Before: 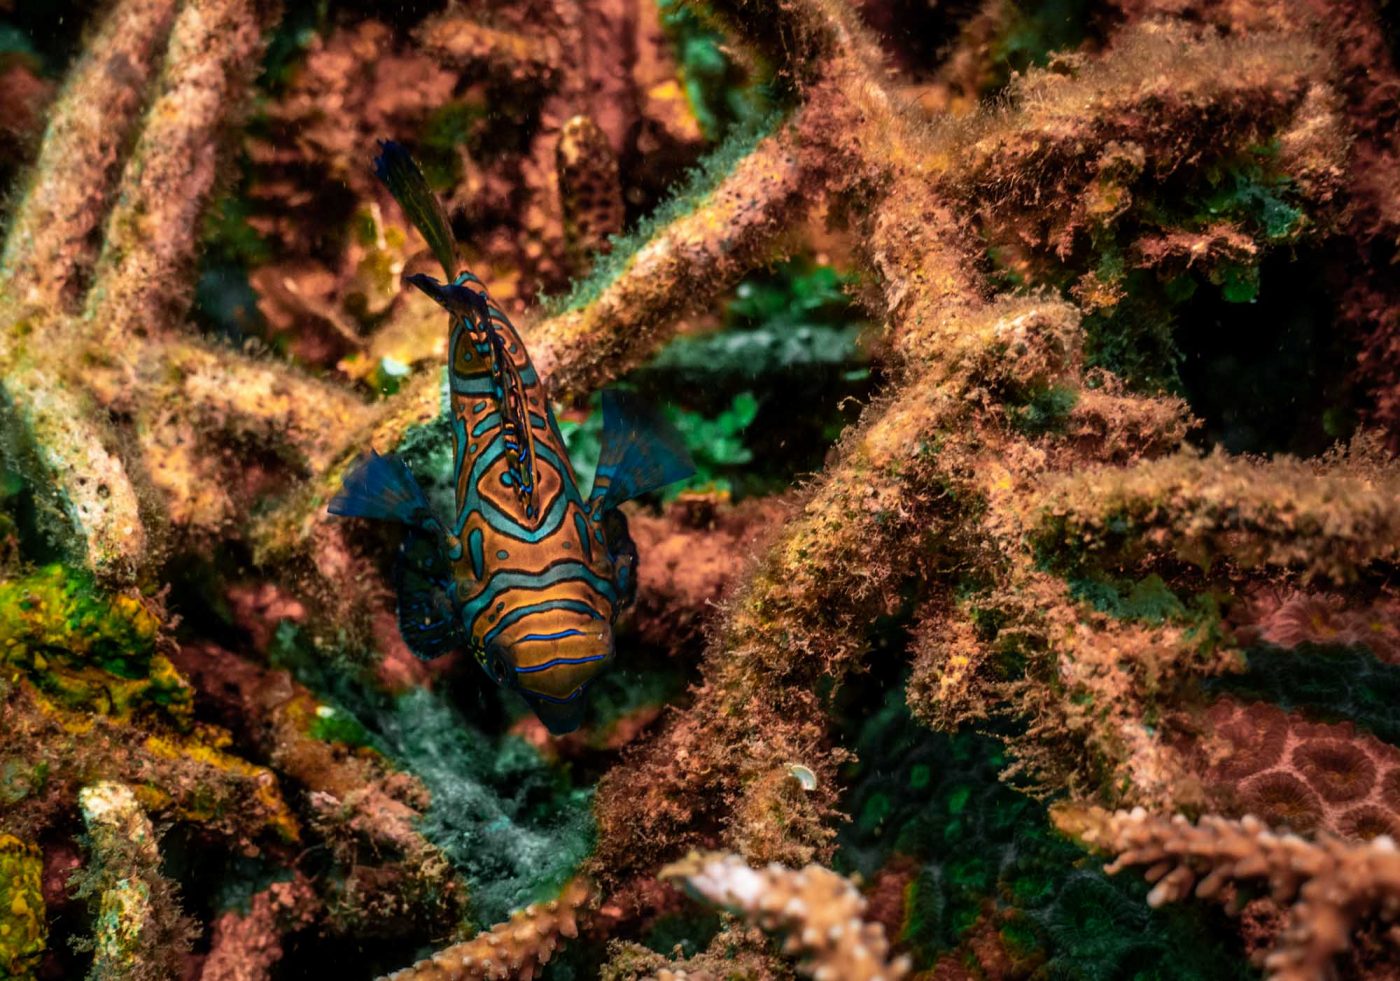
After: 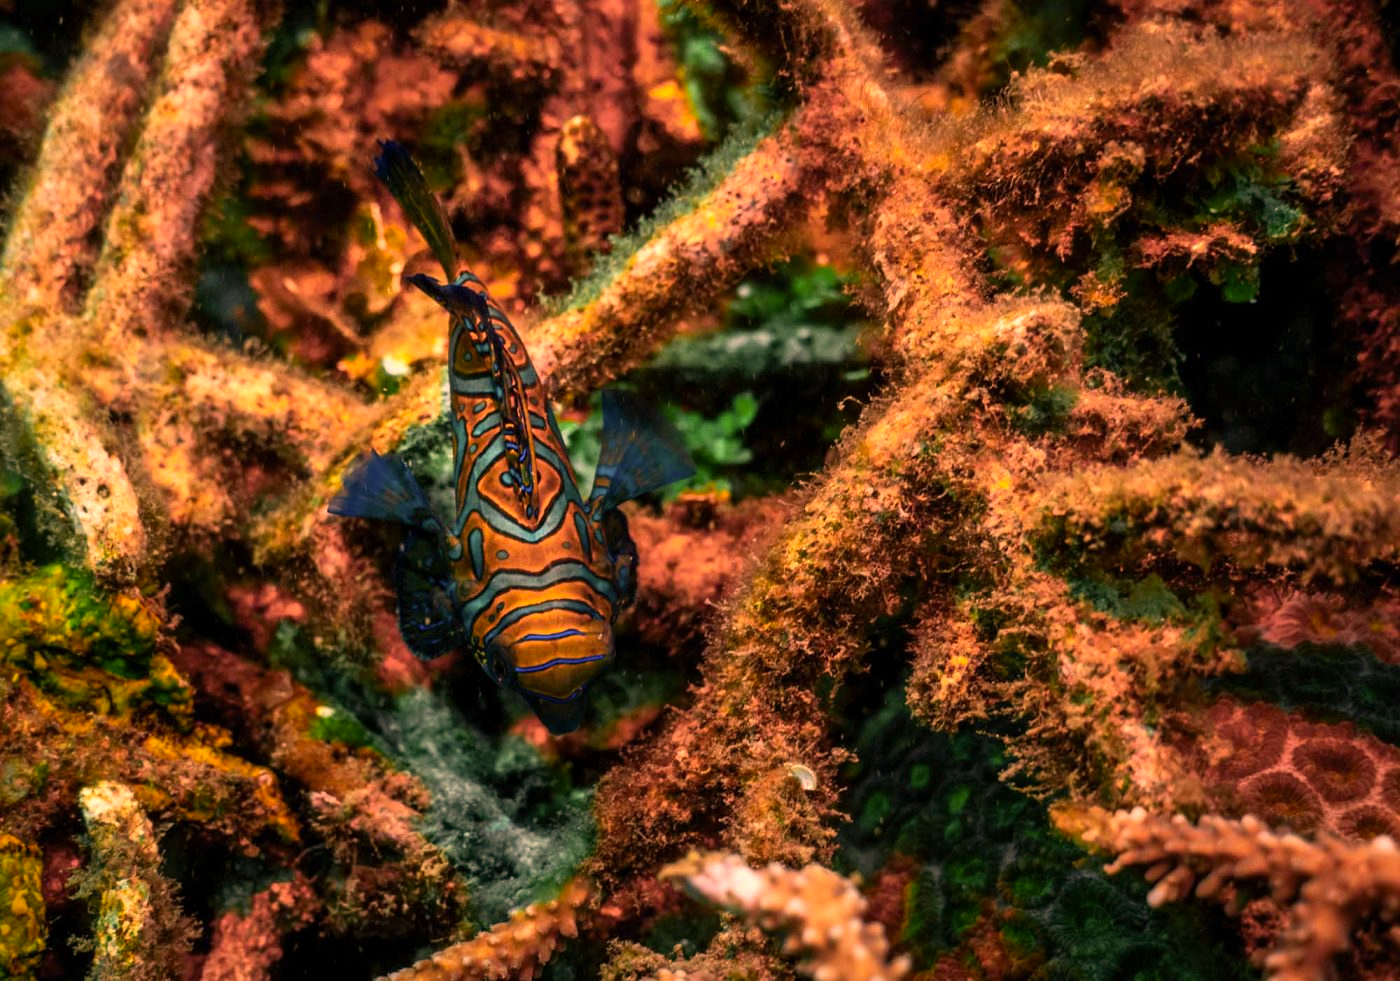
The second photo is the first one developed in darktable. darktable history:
color correction: highlights a* 22, highlights b* 21.54
exposure: exposure 0.169 EV, compensate exposure bias true, compensate highlight preservation false
